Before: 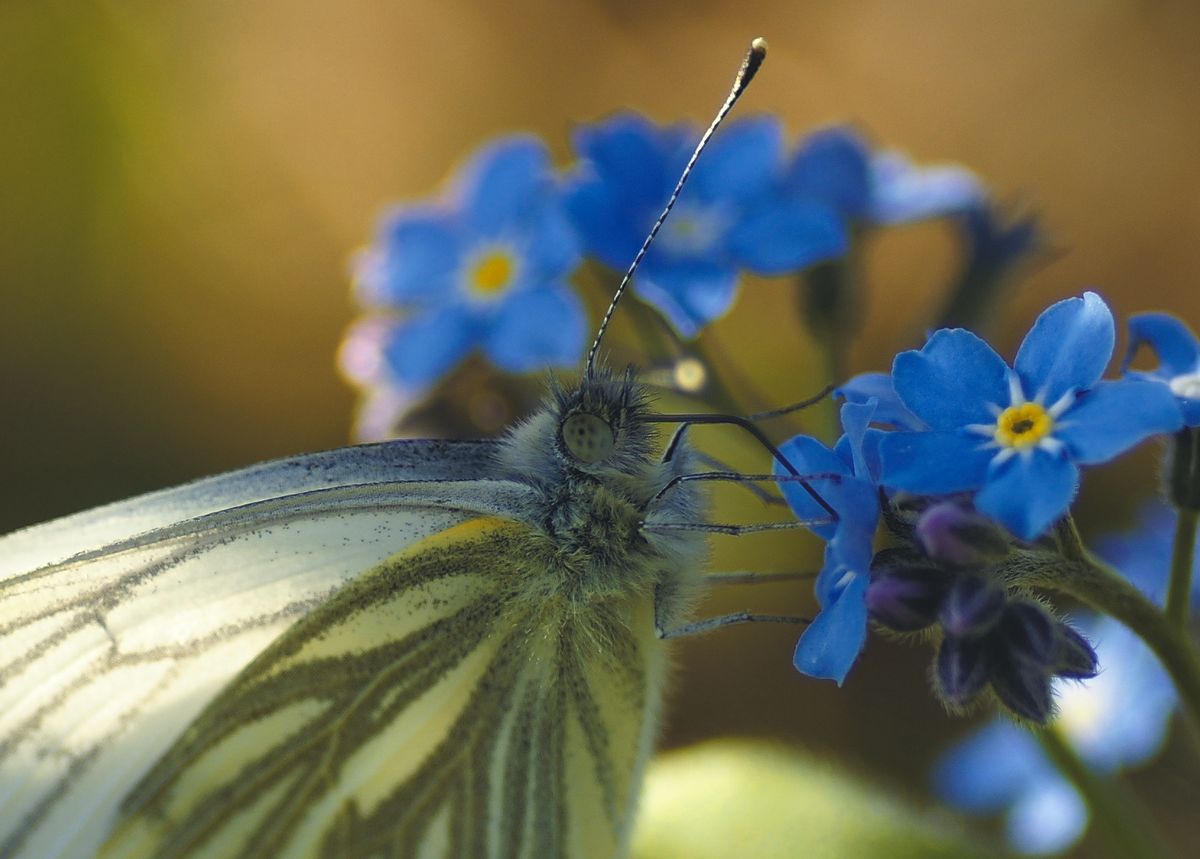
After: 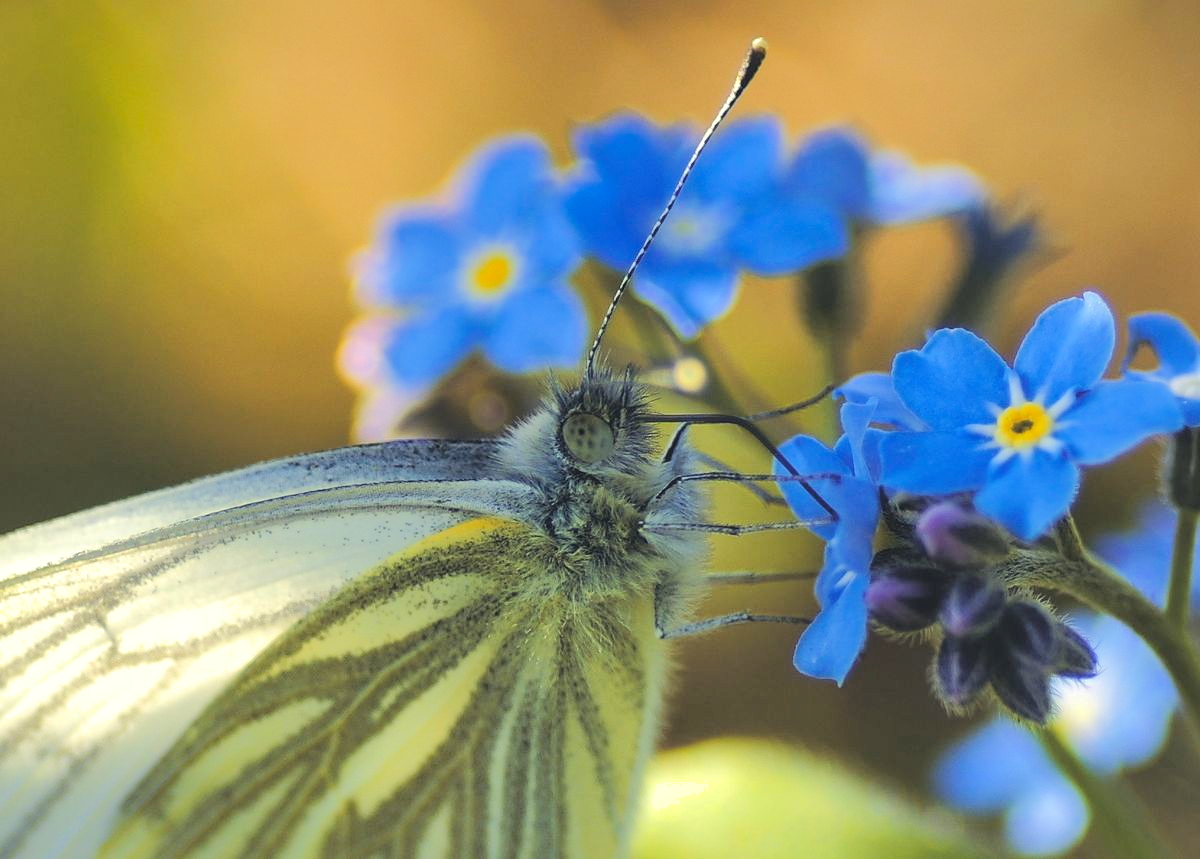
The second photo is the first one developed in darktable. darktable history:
tone equalizer: -7 EV 0.159 EV, -6 EV 0.632 EV, -5 EV 1.12 EV, -4 EV 1.32 EV, -3 EV 1.12 EV, -2 EV 0.6 EV, -1 EV 0.155 EV, edges refinement/feathering 500, mask exposure compensation -1.57 EV, preserve details no
shadows and highlights: on, module defaults
